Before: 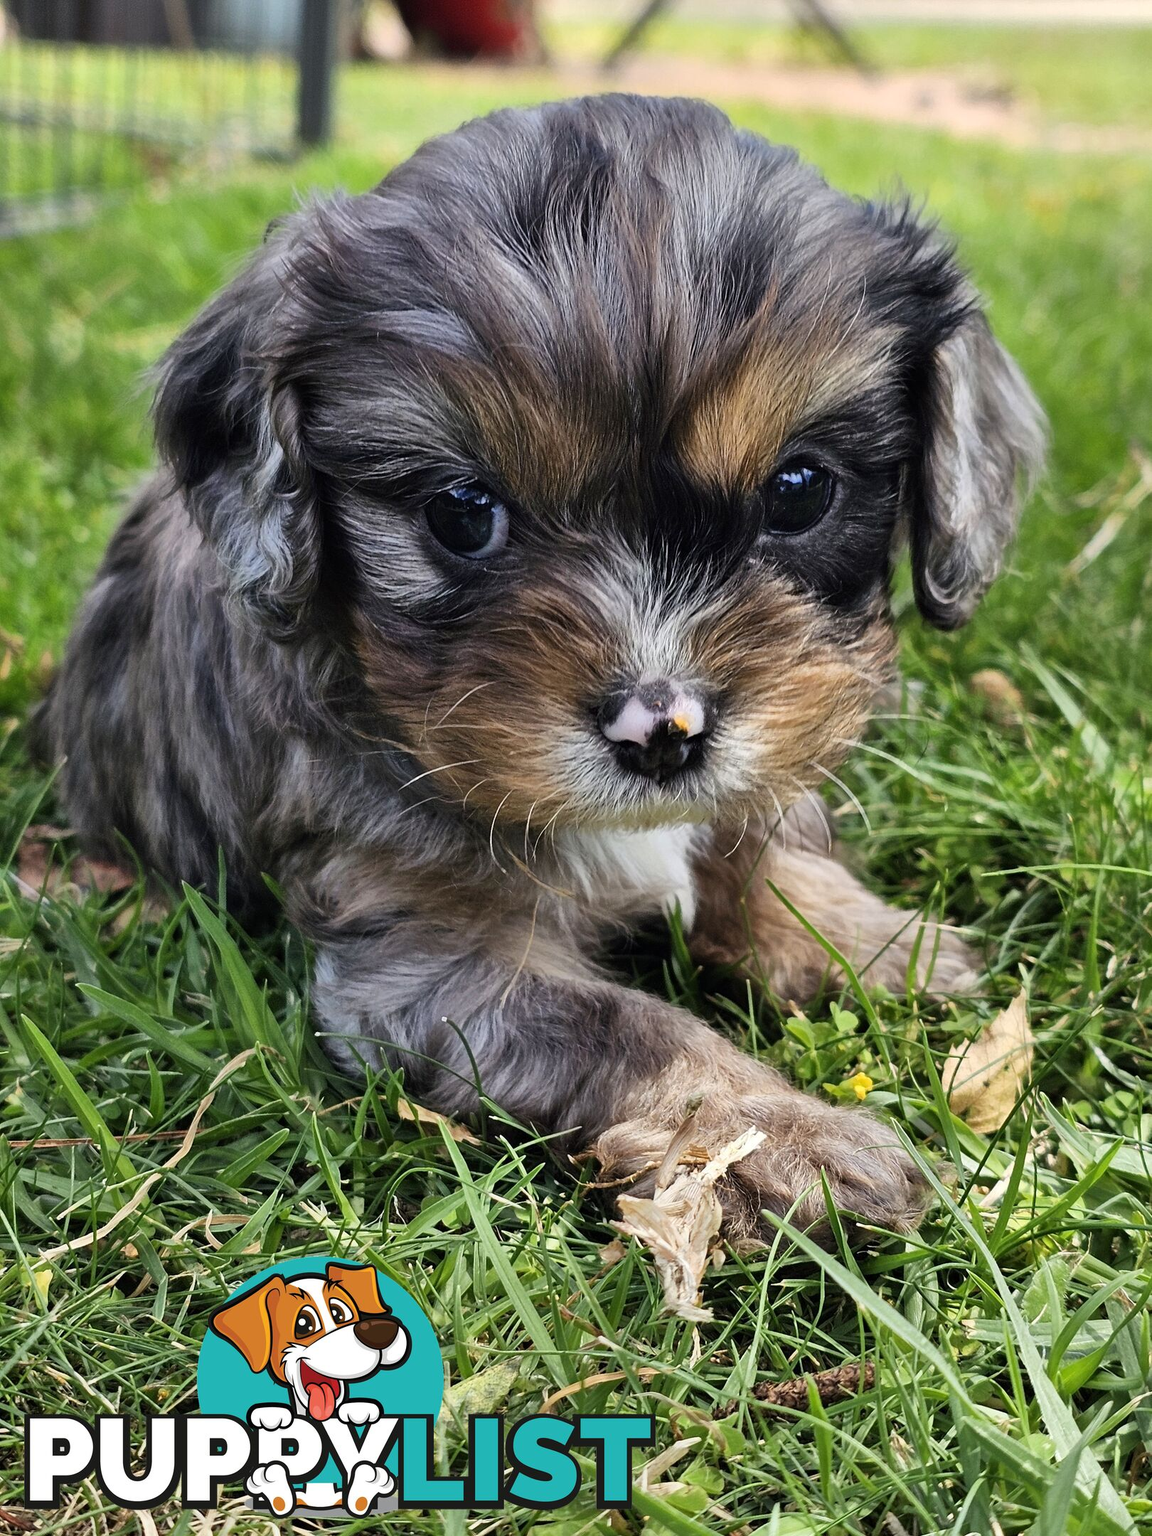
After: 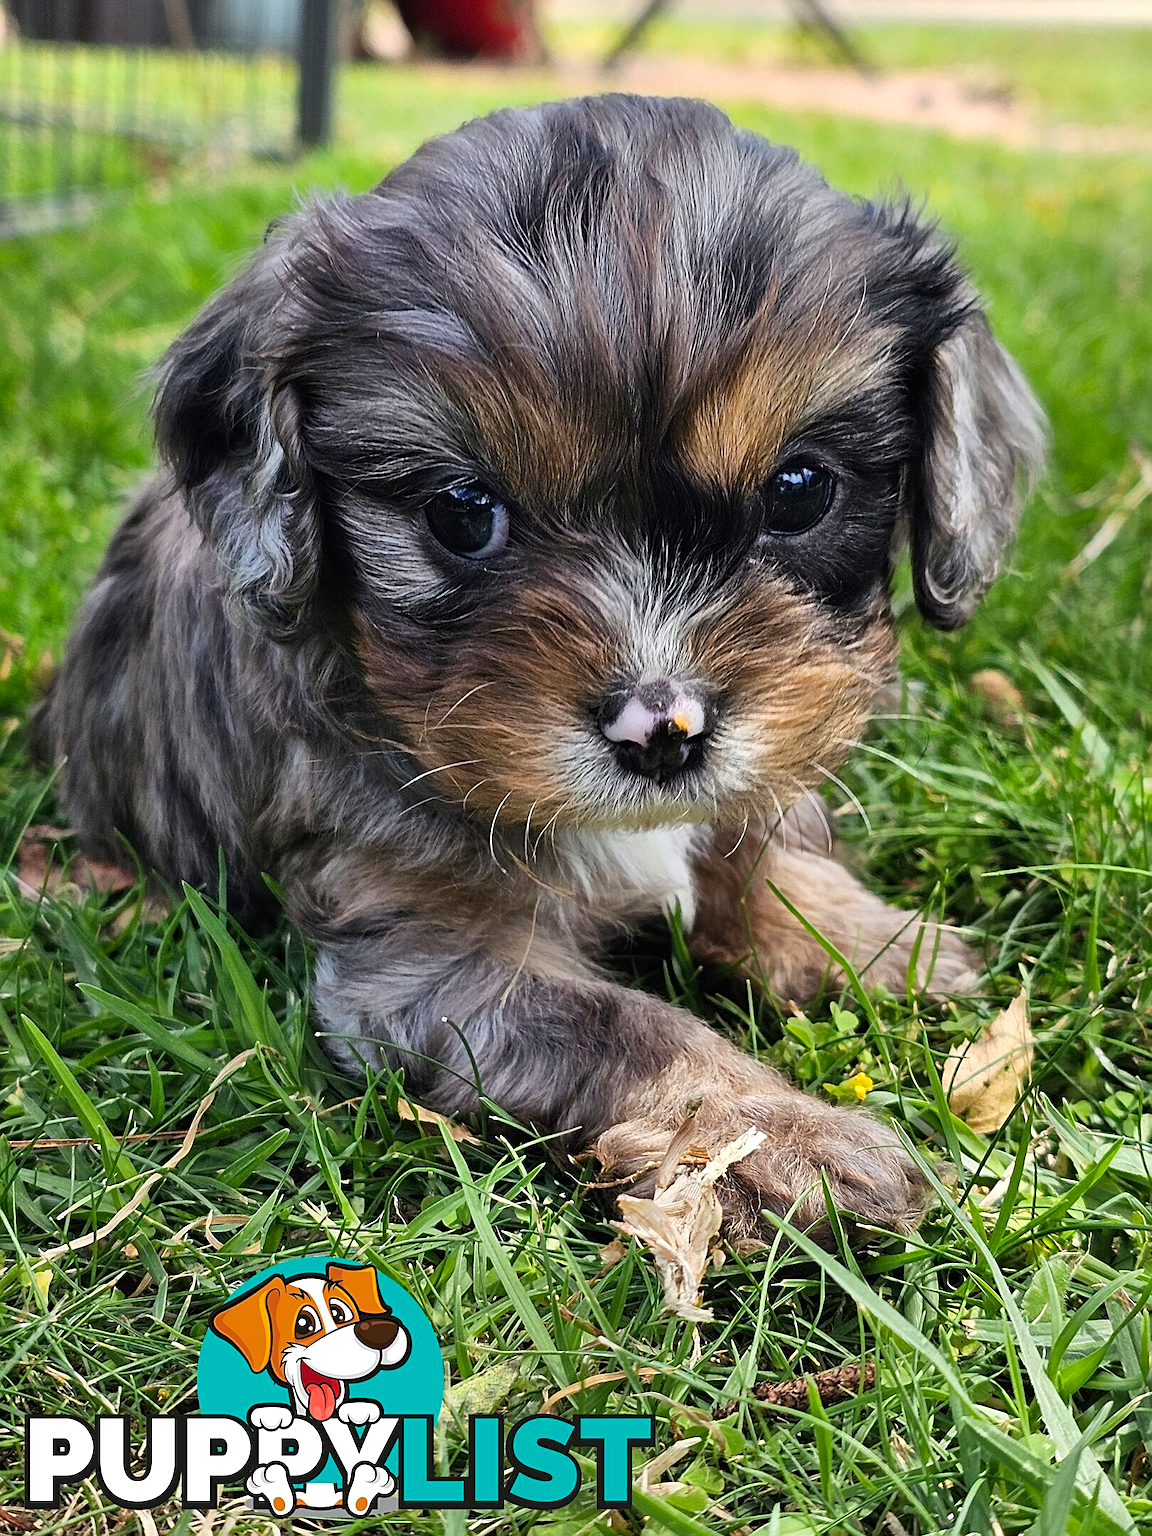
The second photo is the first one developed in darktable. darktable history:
sharpen: on, module defaults
shadows and highlights: shadows -9.78, white point adjustment 1.36, highlights 10.27
